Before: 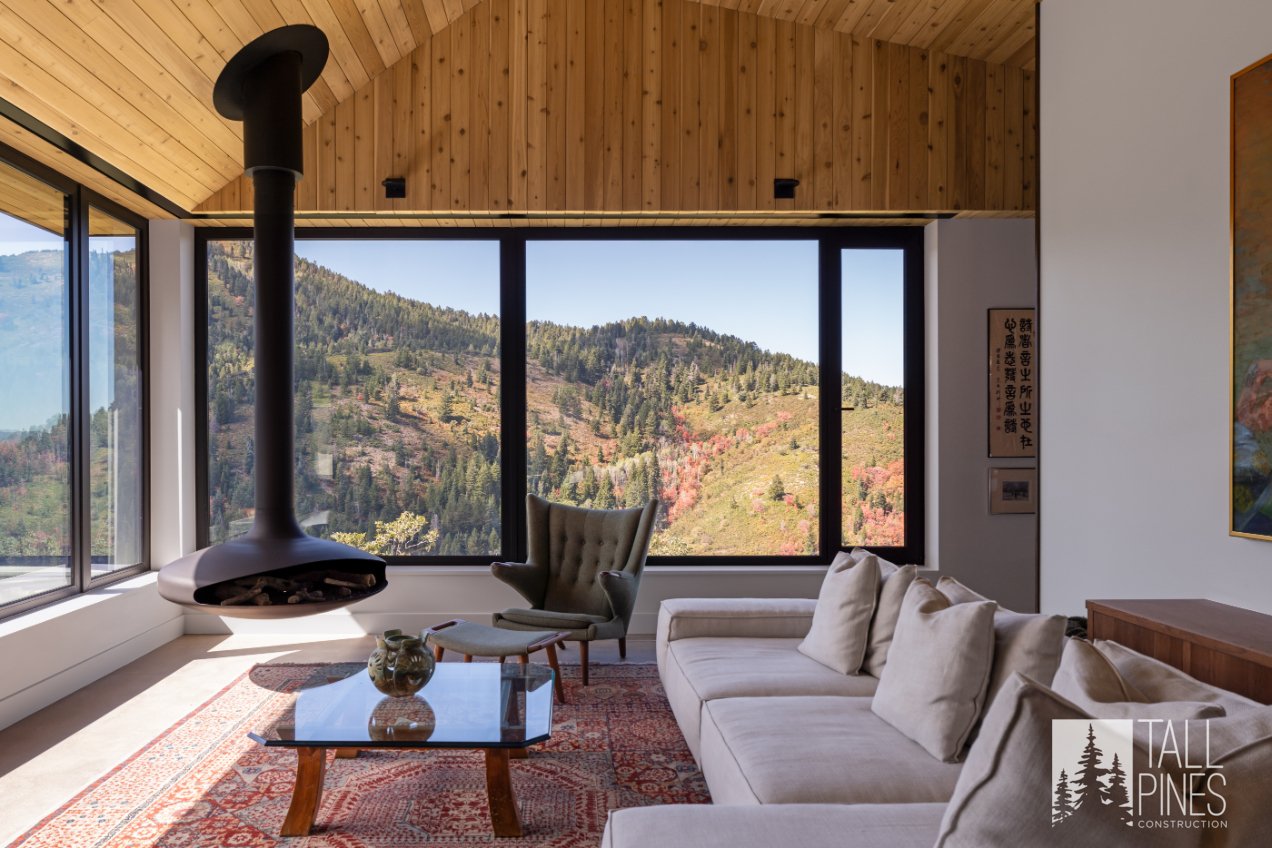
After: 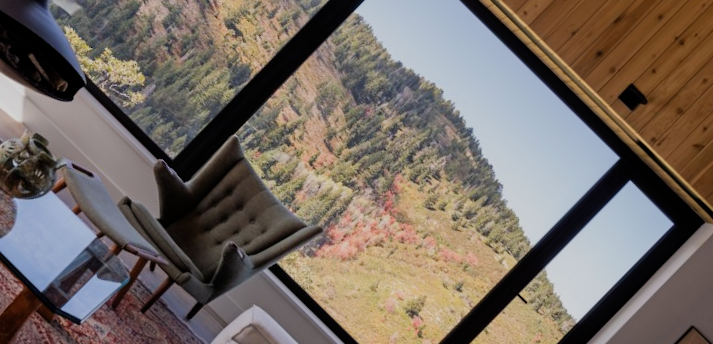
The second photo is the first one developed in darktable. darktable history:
crop and rotate: angle -44.55°, top 16.677%, right 0.971%, bottom 11.654%
filmic rgb: black relative exposure -7.65 EV, white relative exposure 4.56 EV, threshold 3.03 EV, hardness 3.61, enable highlight reconstruction true
